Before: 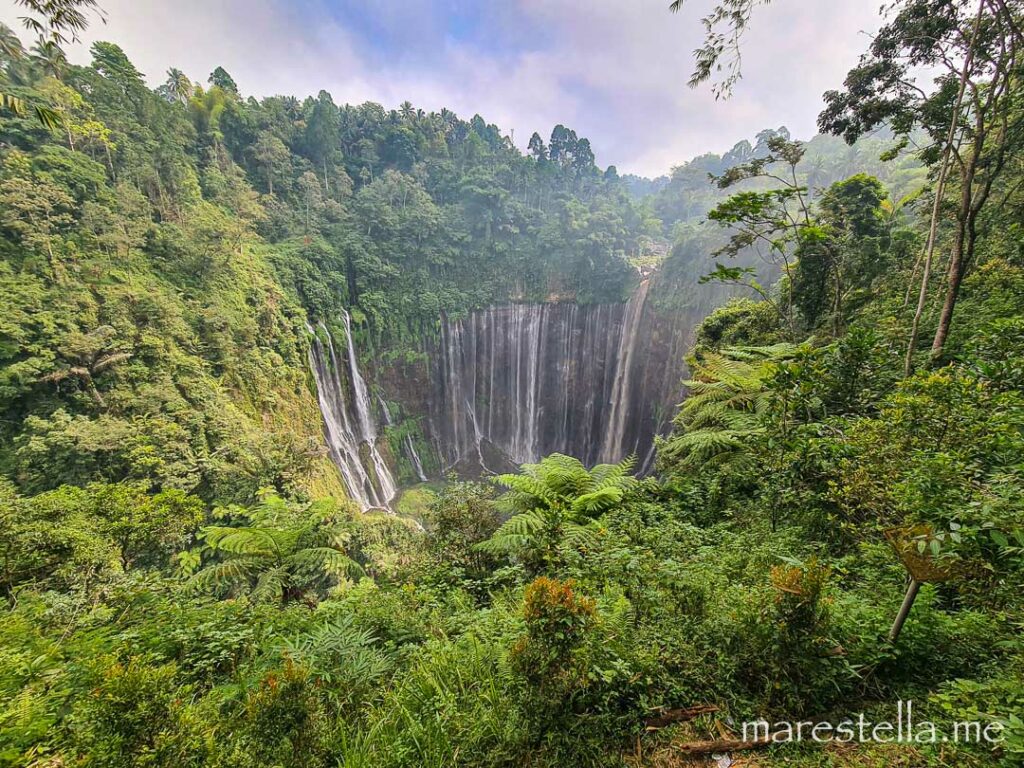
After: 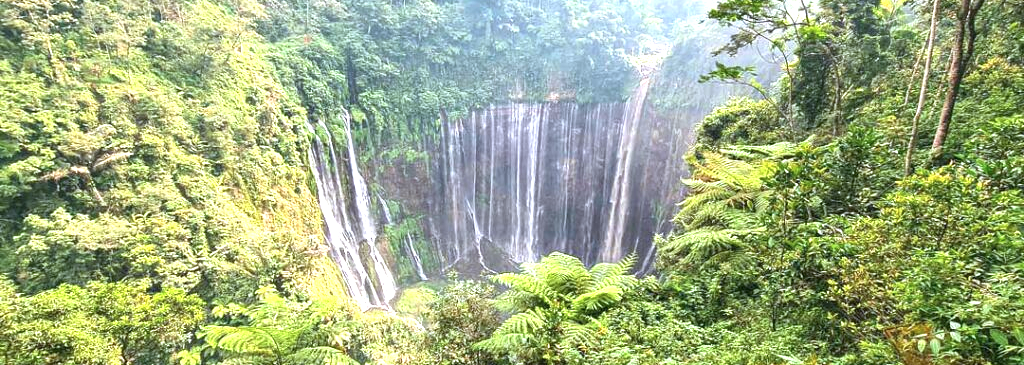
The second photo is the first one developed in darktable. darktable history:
color correction: highlights a* -0.781, highlights b* -8.86
exposure: black level correction 0, exposure 1.372 EV, compensate exposure bias true, compensate highlight preservation false
crop and rotate: top 26.217%, bottom 26.143%
